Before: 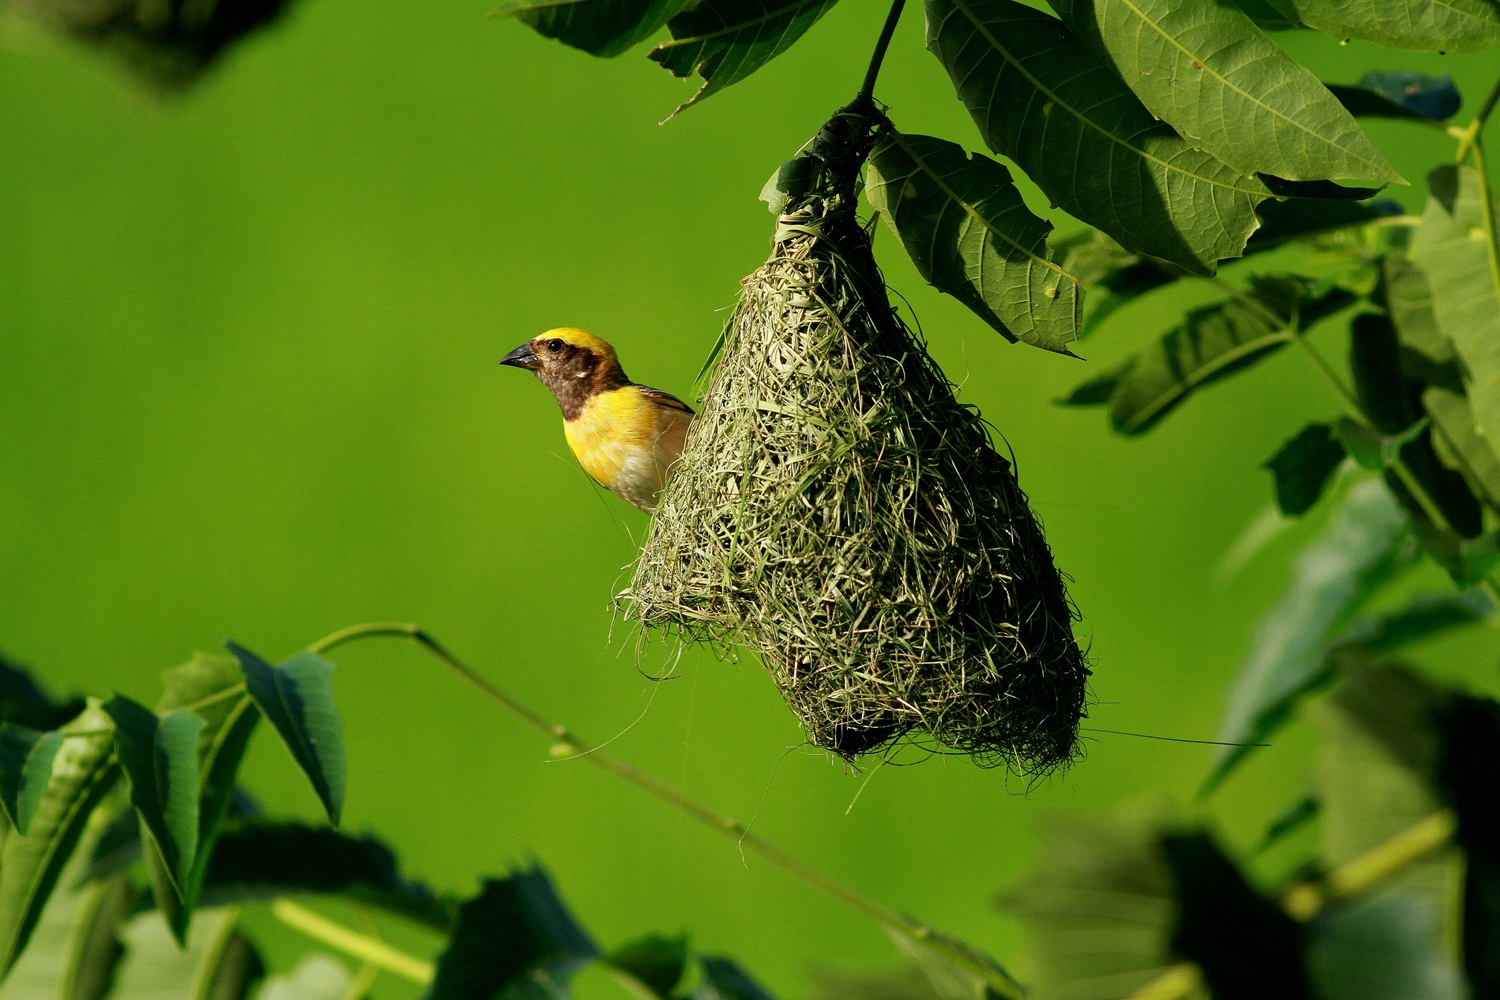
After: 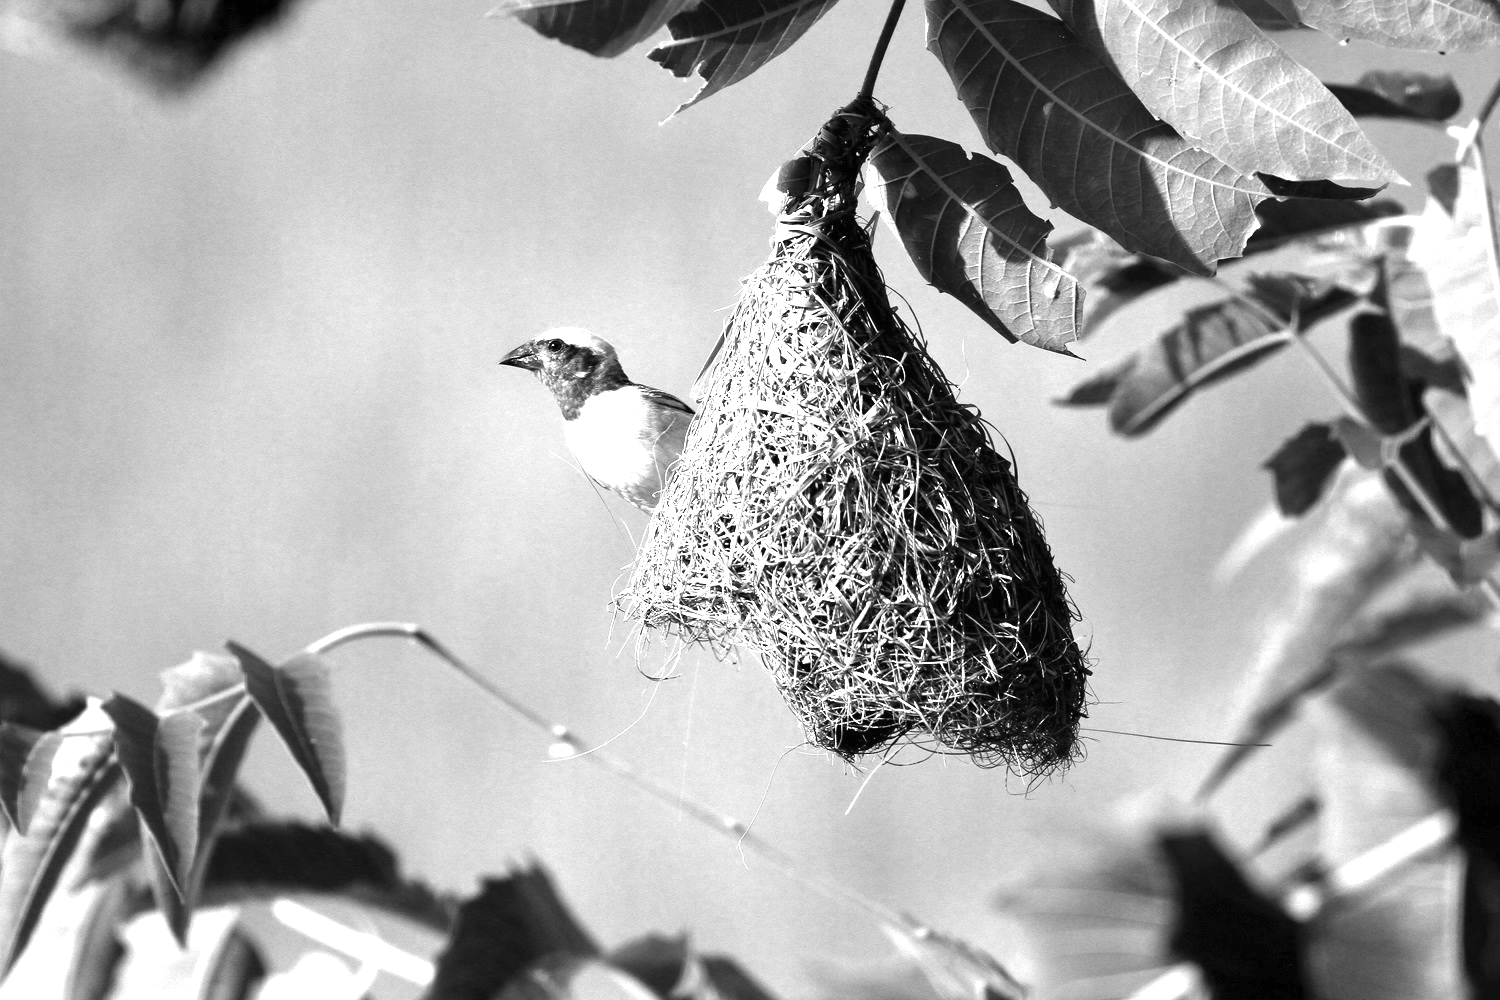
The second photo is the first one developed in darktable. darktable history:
color zones: curves: ch0 [(0.002, 0.593) (0.143, 0.417) (0.285, 0.541) (0.455, 0.289) (0.608, 0.327) (0.727, 0.283) (0.869, 0.571) (1, 0.603)]; ch1 [(0, 0) (0.143, 0) (0.286, 0) (0.429, 0) (0.571, 0) (0.714, 0) (0.857, 0)]
exposure: black level correction 0, exposure 1.625 EV, compensate highlight preservation false
